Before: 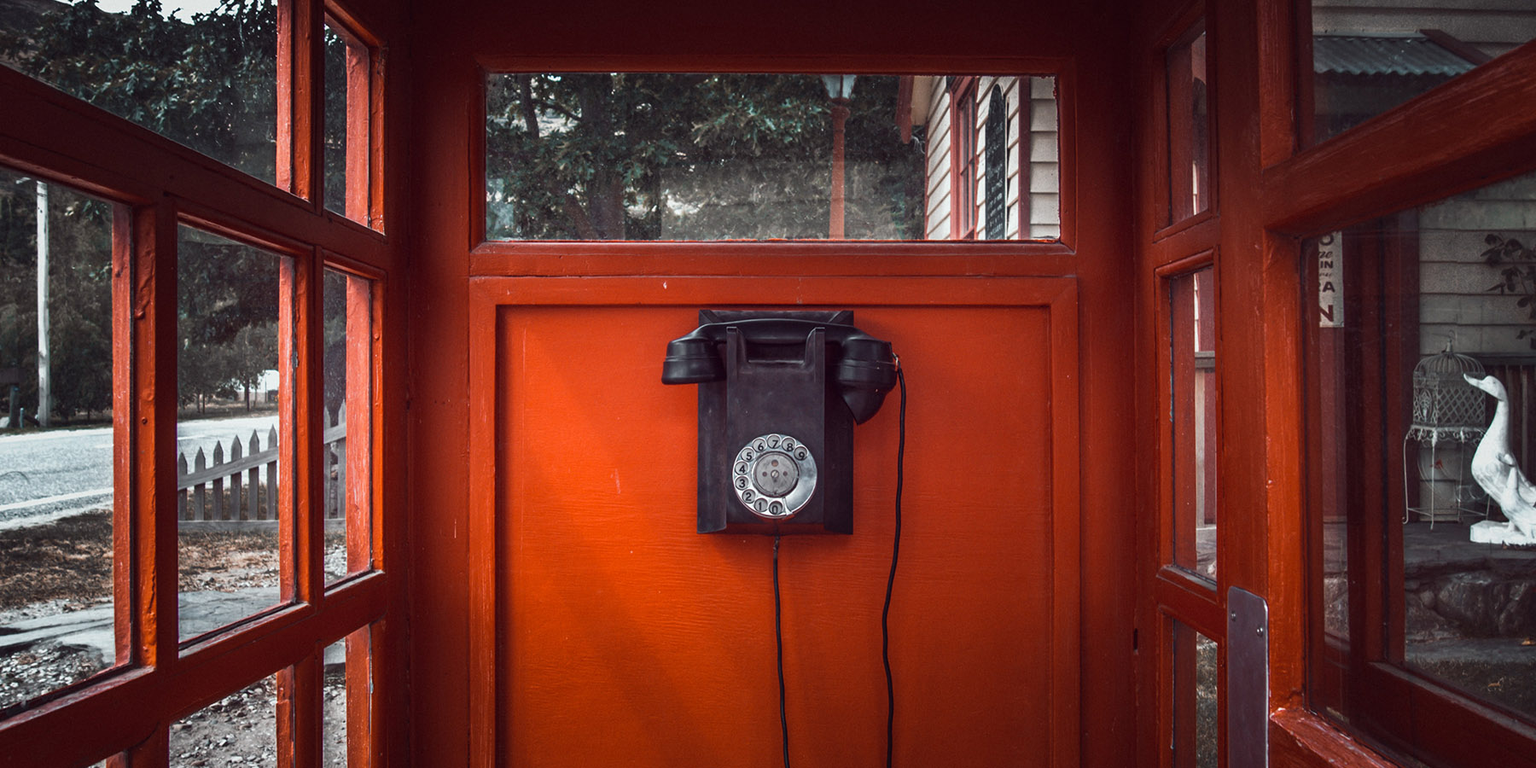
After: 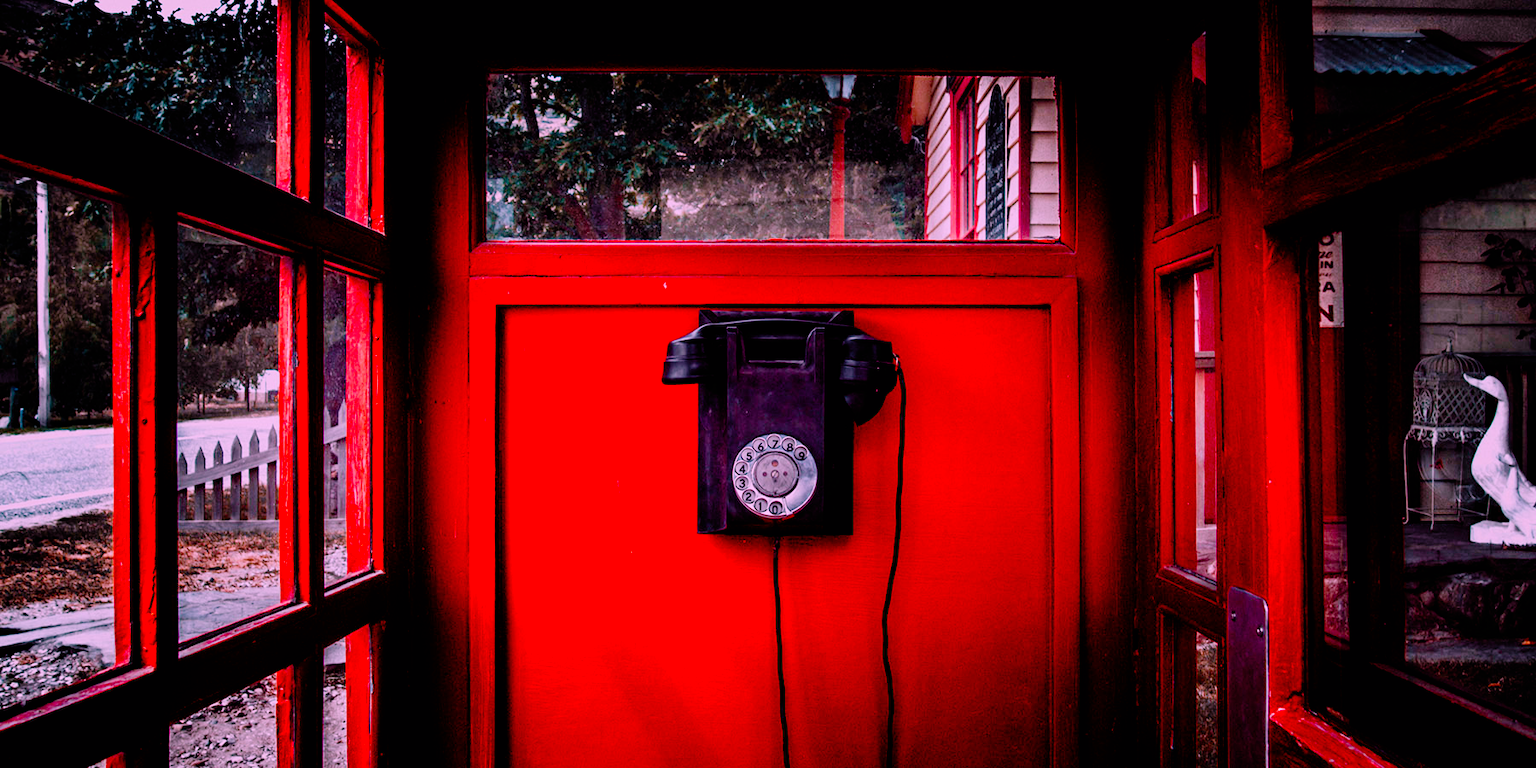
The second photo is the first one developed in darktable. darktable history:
filmic rgb: black relative exposure -4.4 EV, white relative exposure 5 EV, hardness 2.17, latitude 39.52%, contrast 1.146, highlights saturation mix 11.3%, shadows ↔ highlights balance 0.875%, preserve chrominance no, color science v5 (2021)
color correction: highlights a* 19.46, highlights b* -12.12, saturation 1.68
